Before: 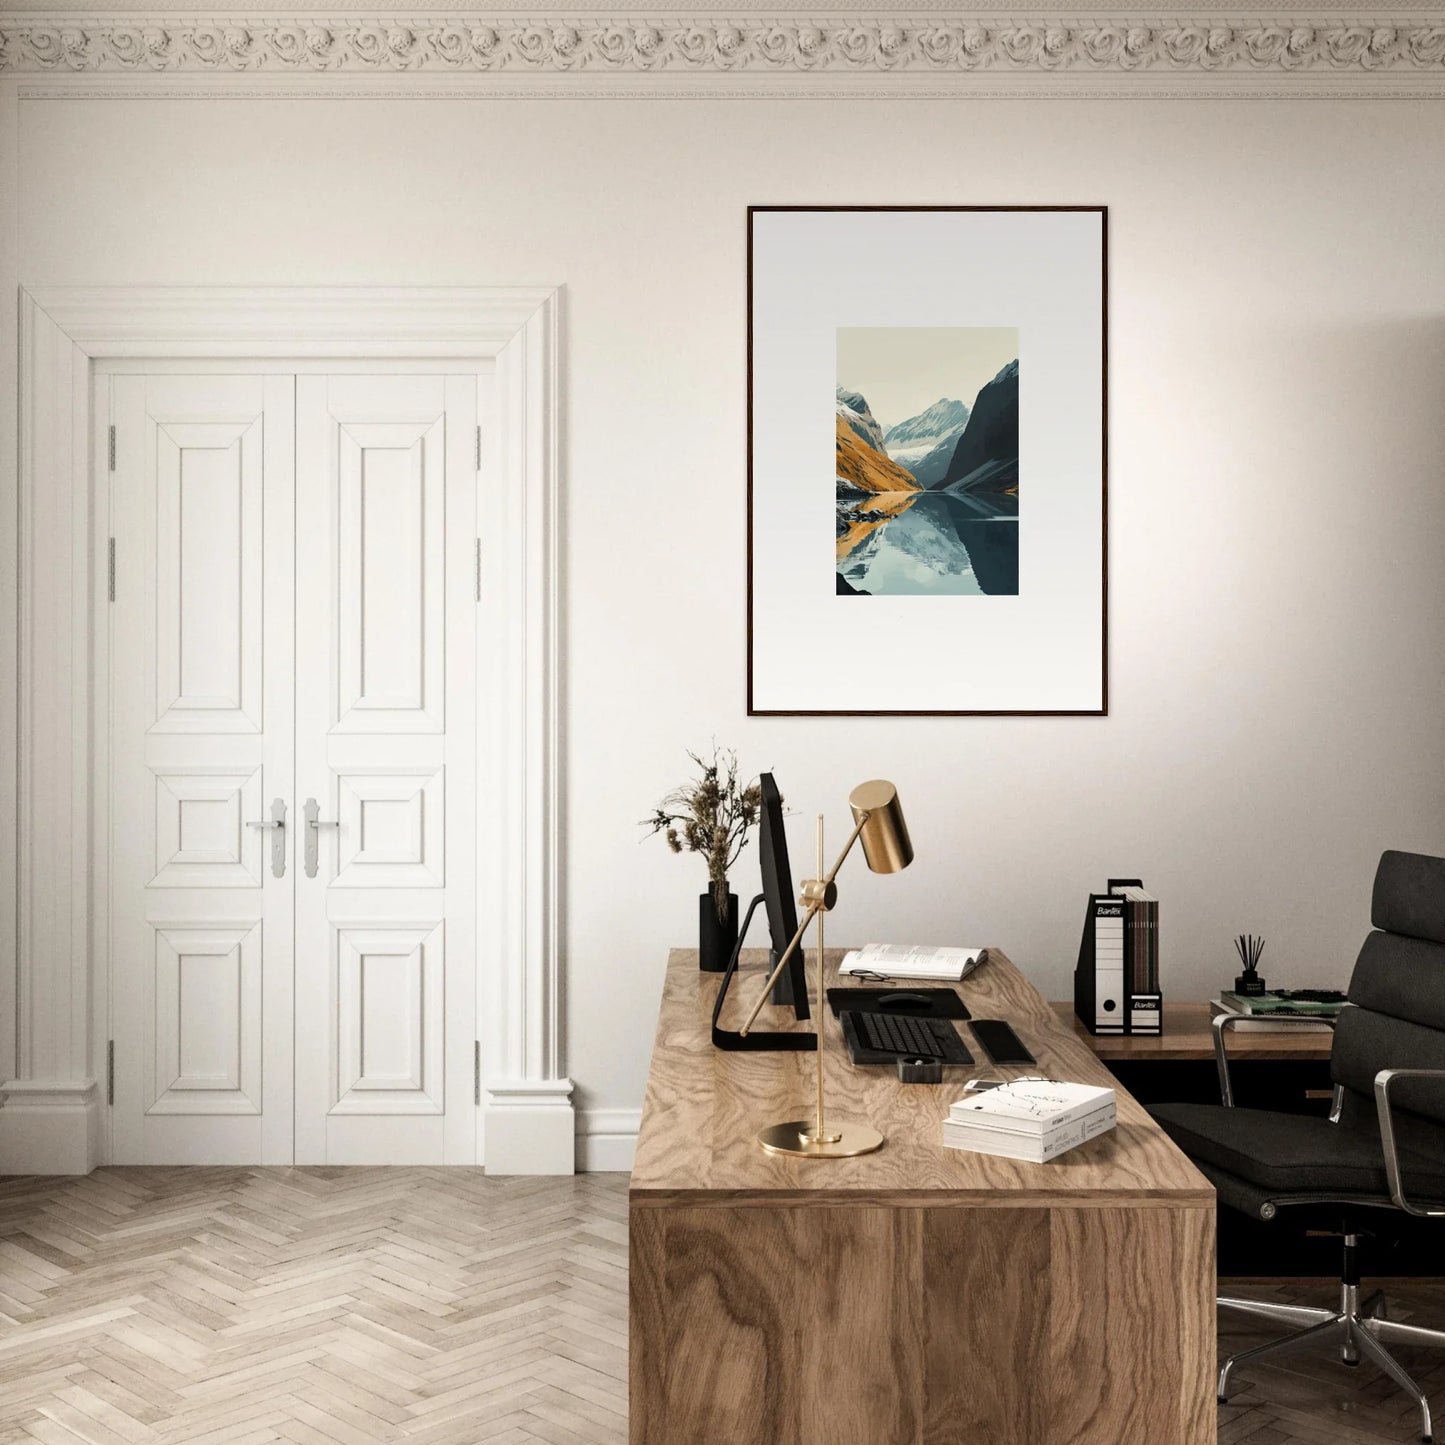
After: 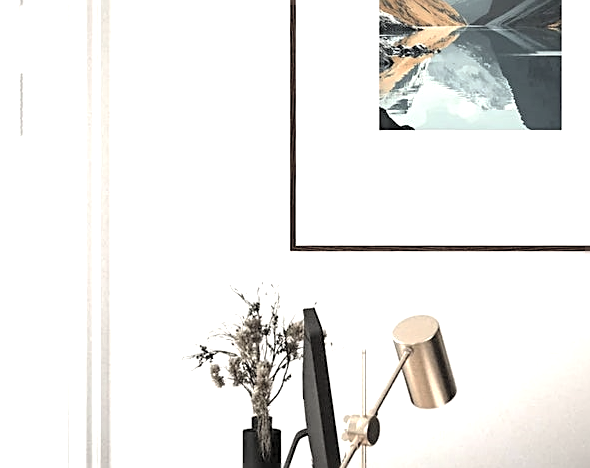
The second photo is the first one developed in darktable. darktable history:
exposure: black level correction 0, exposure 0.499 EV, compensate highlight preservation false
crop: left 31.627%, top 32.223%, right 27.513%, bottom 35.339%
local contrast: mode bilateral grid, contrast 99, coarseness 100, detail 92%, midtone range 0.2
tone equalizer: -8 EV -0.415 EV, -7 EV -0.372 EV, -6 EV -0.367 EV, -5 EV -0.258 EV, -3 EV 0.196 EV, -2 EV 0.317 EV, -1 EV 0.396 EV, +0 EV 0.426 EV, smoothing diameter 24.84%, edges refinement/feathering 6.37, preserve details guided filter
vignetting: brightness -0.24, saturation 0.131
contrast brightness saturation: brightness 0.18, saturation -0.511
base curve: curves: ch0 [(0, 0) (0.74, 0.67) (1, 1)], preserve colors none
sharpen: on, module defaults
